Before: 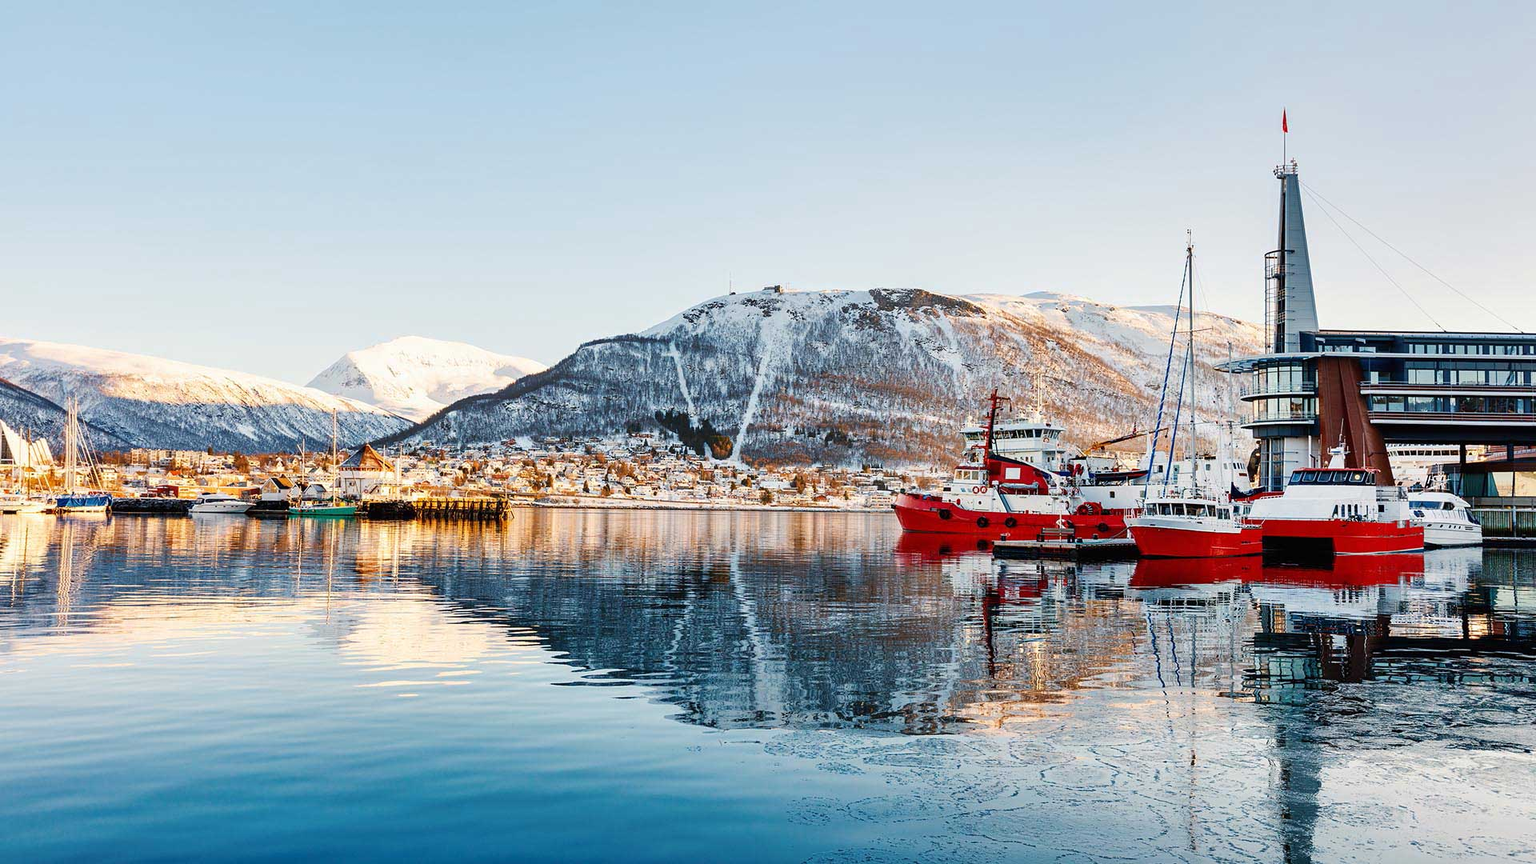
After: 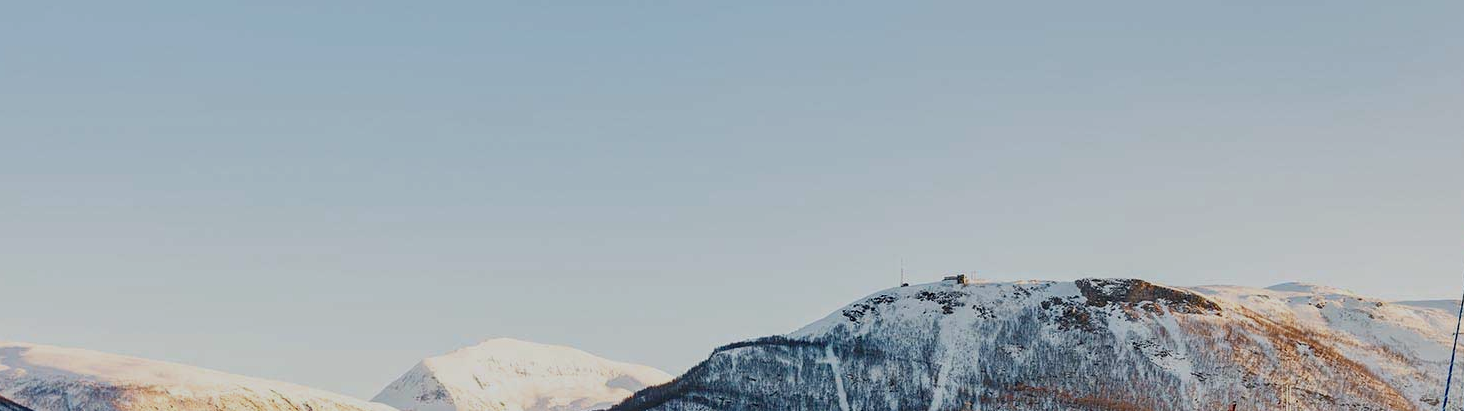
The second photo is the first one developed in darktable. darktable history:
exposure: black level correction 0.009, exposure -0.637 EV, compensate highlight preservation false
crop: left 0.579%, top 7.627%, right 23.167%, bottom 54.275%
